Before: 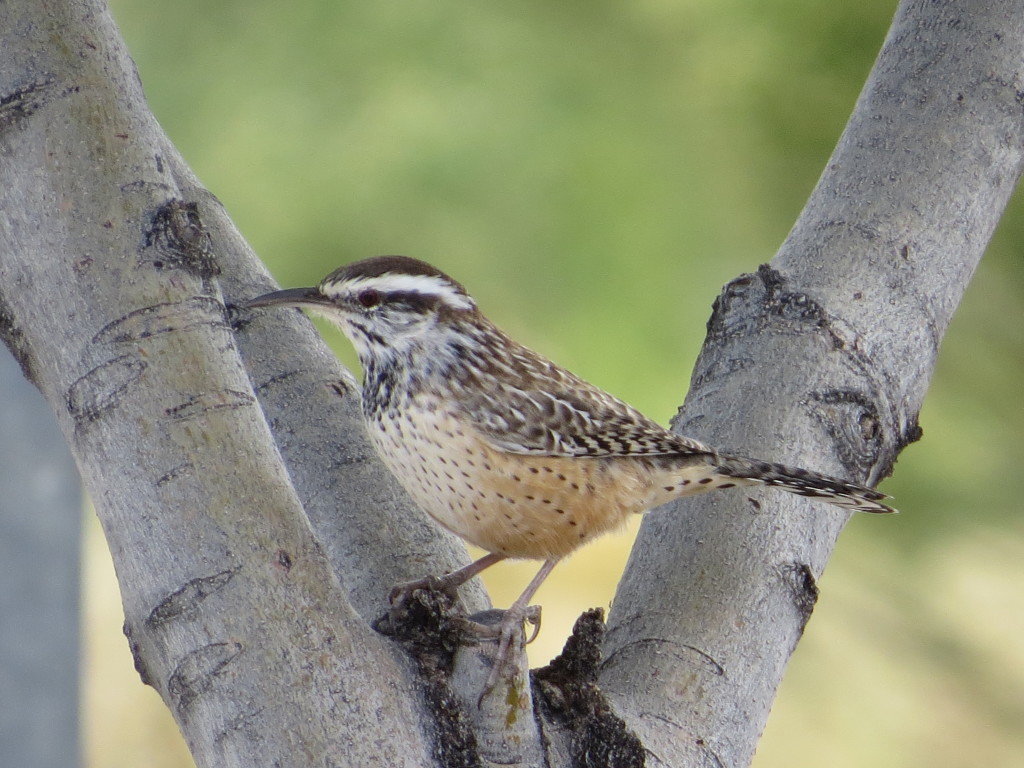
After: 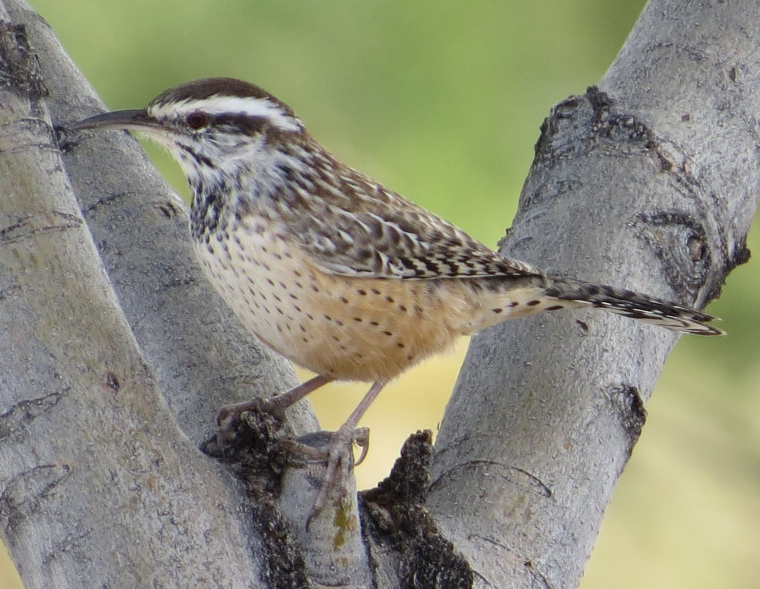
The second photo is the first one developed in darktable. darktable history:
crop: left 16.855%, top 23.232%, right 8.839%
